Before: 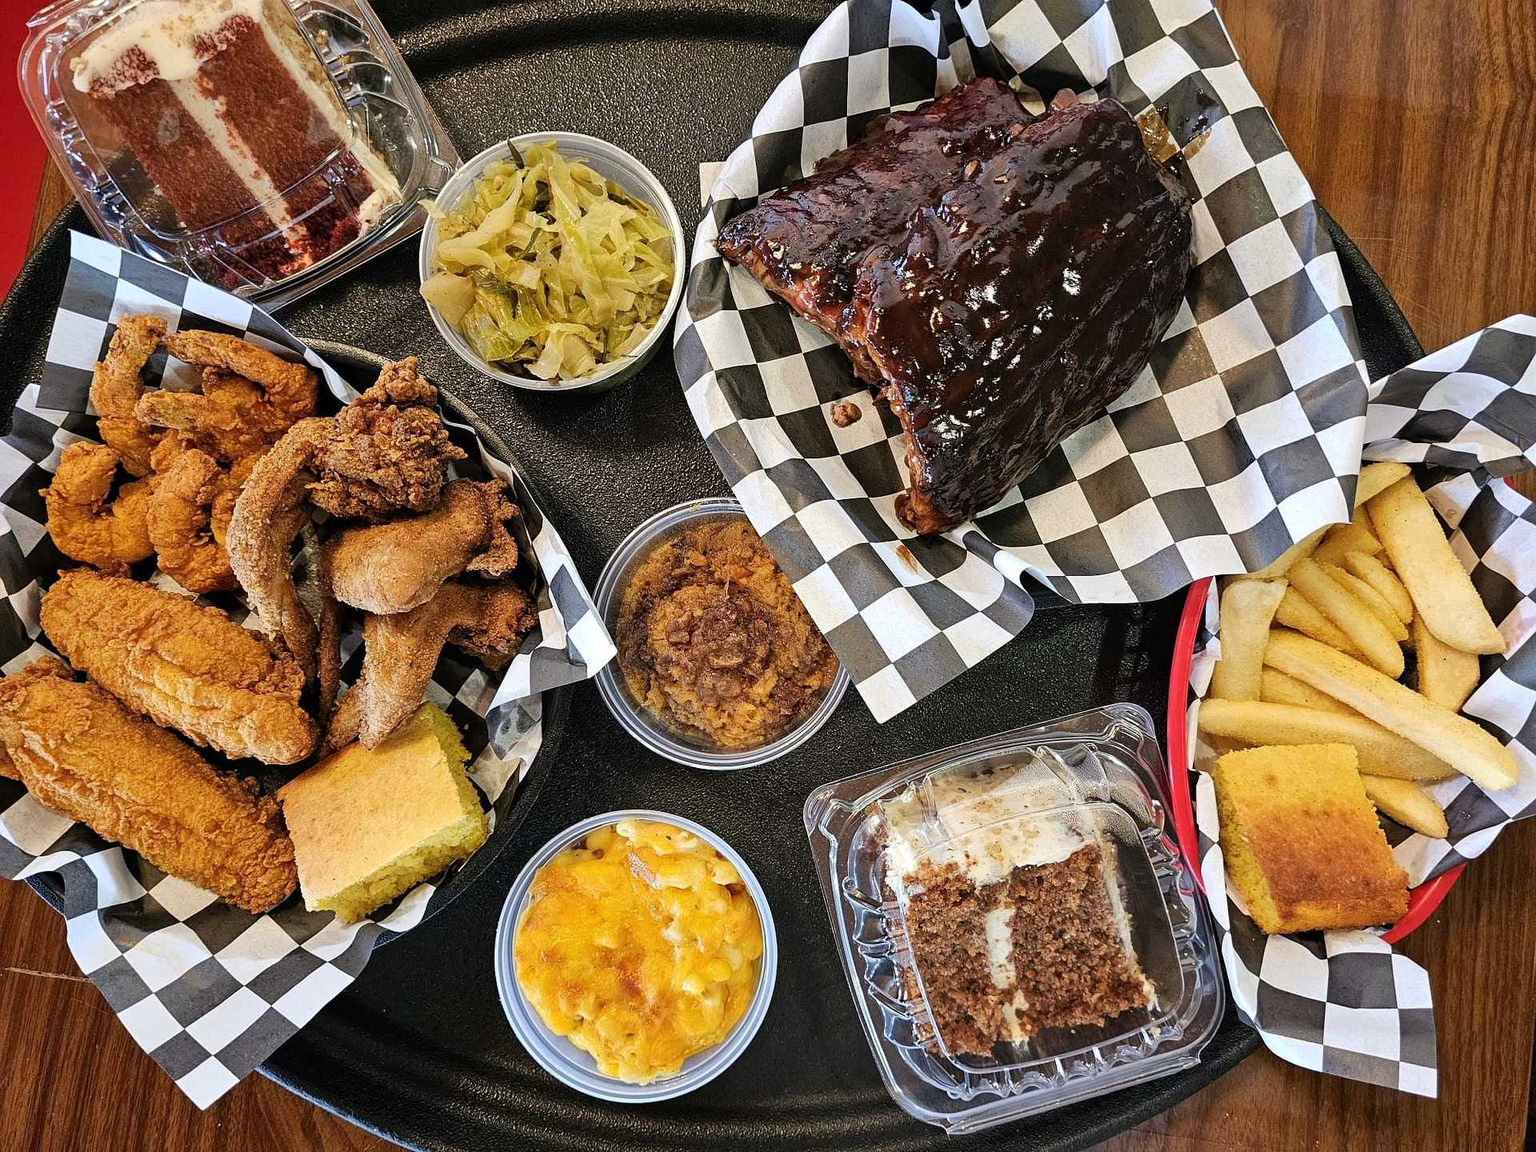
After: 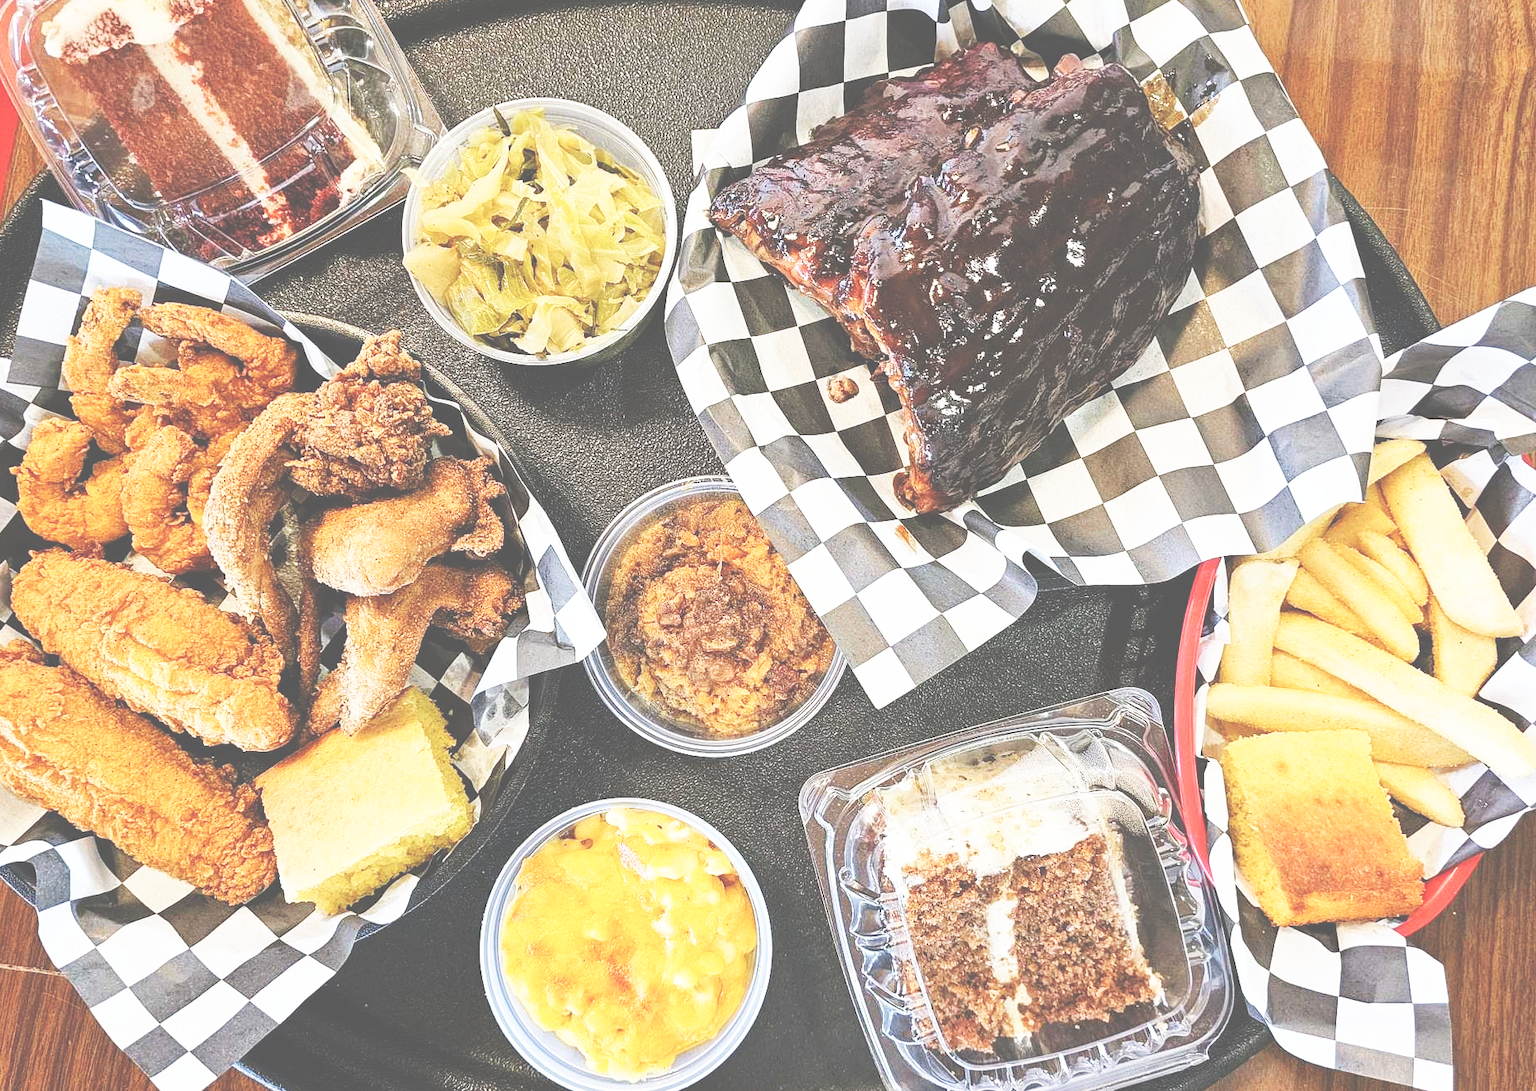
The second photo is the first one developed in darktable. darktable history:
base curve: curves: ch0 [(0, 0) (0.007, 0.004) (0.027, 0.03) (0.046, 0.07) (0.207, 0.54) (0.442, 0.872) (0.673, 0.972) (1, 1)], preserve colors none
crop: left 1.964%, top 3.251%, right 1.122%, bottom 4.933%
exposure: black level correction -0.062, exposure -0.05 EV, compensate highlight preservation false
